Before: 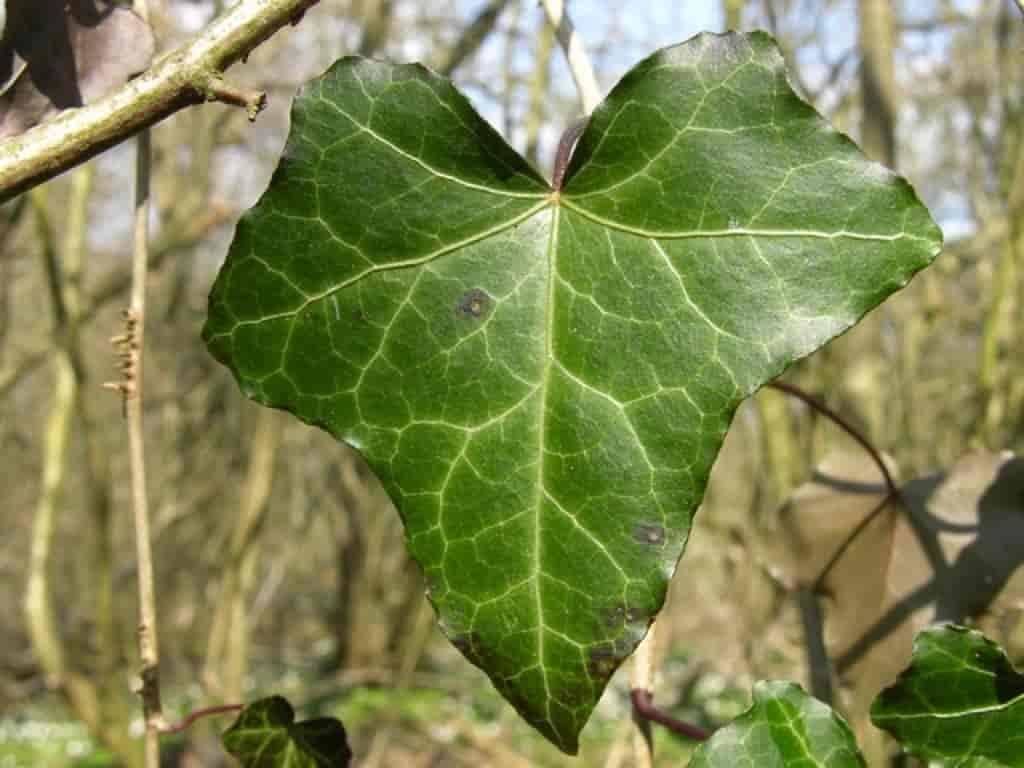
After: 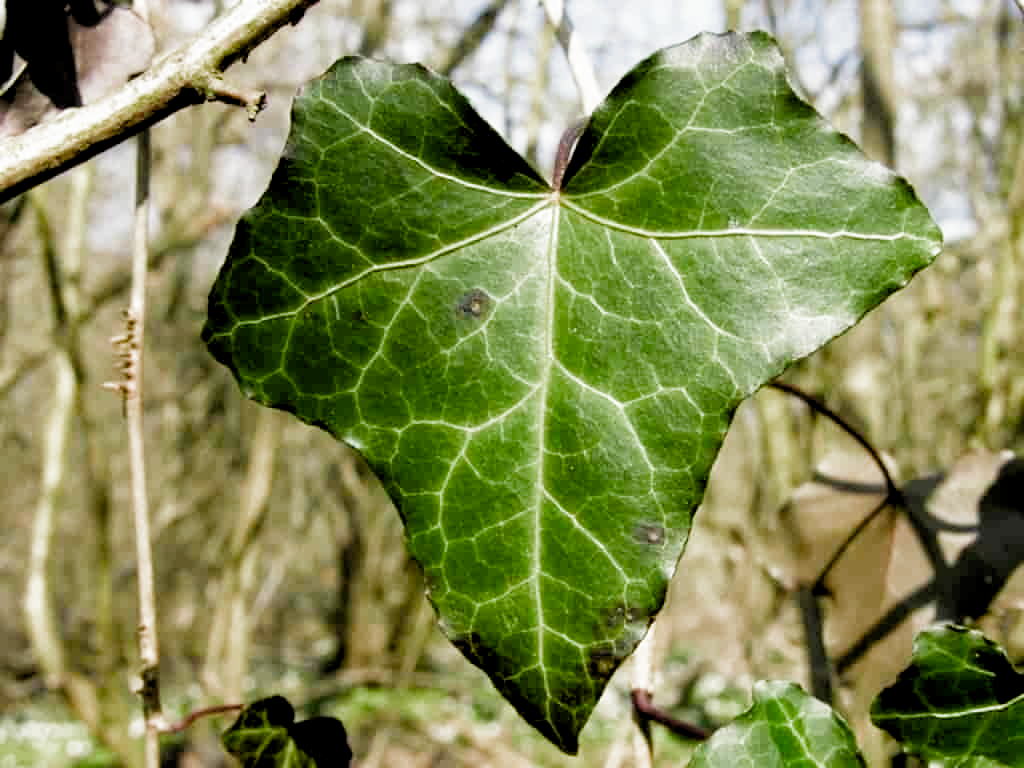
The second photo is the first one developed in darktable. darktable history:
rgb levels: levels [[0.034, 0.472, 0.904], [0, 0.5, 1], [0, 0.5, 1]]
filmic rgb: middle gray luminance 21.73%, black relative exposure -14 EV, white relative exposure 2.96 EV, threshold 6 EV, target black luminance 0%, hardness 8.81, latitude 59.69%, contrast 1.208, highlights saturation mix 5%, shadows ↔ highlights balance 41.6%, add noise in highlights 0, color science v3 (2019), use custom middle-gray values true, iterations of high-quality reconstruction 0, contrast in highlights soft, enable highlight reconstruction true
color balance rgb: perceptual saturation grading › global saturation 20%, perceptual saturation grading › highlights -50%, perceptual saturation grading › shadows 30%, perceptual brilliance grading › global brilliance 10%, perceptual brilliance grading › shadows 15%
